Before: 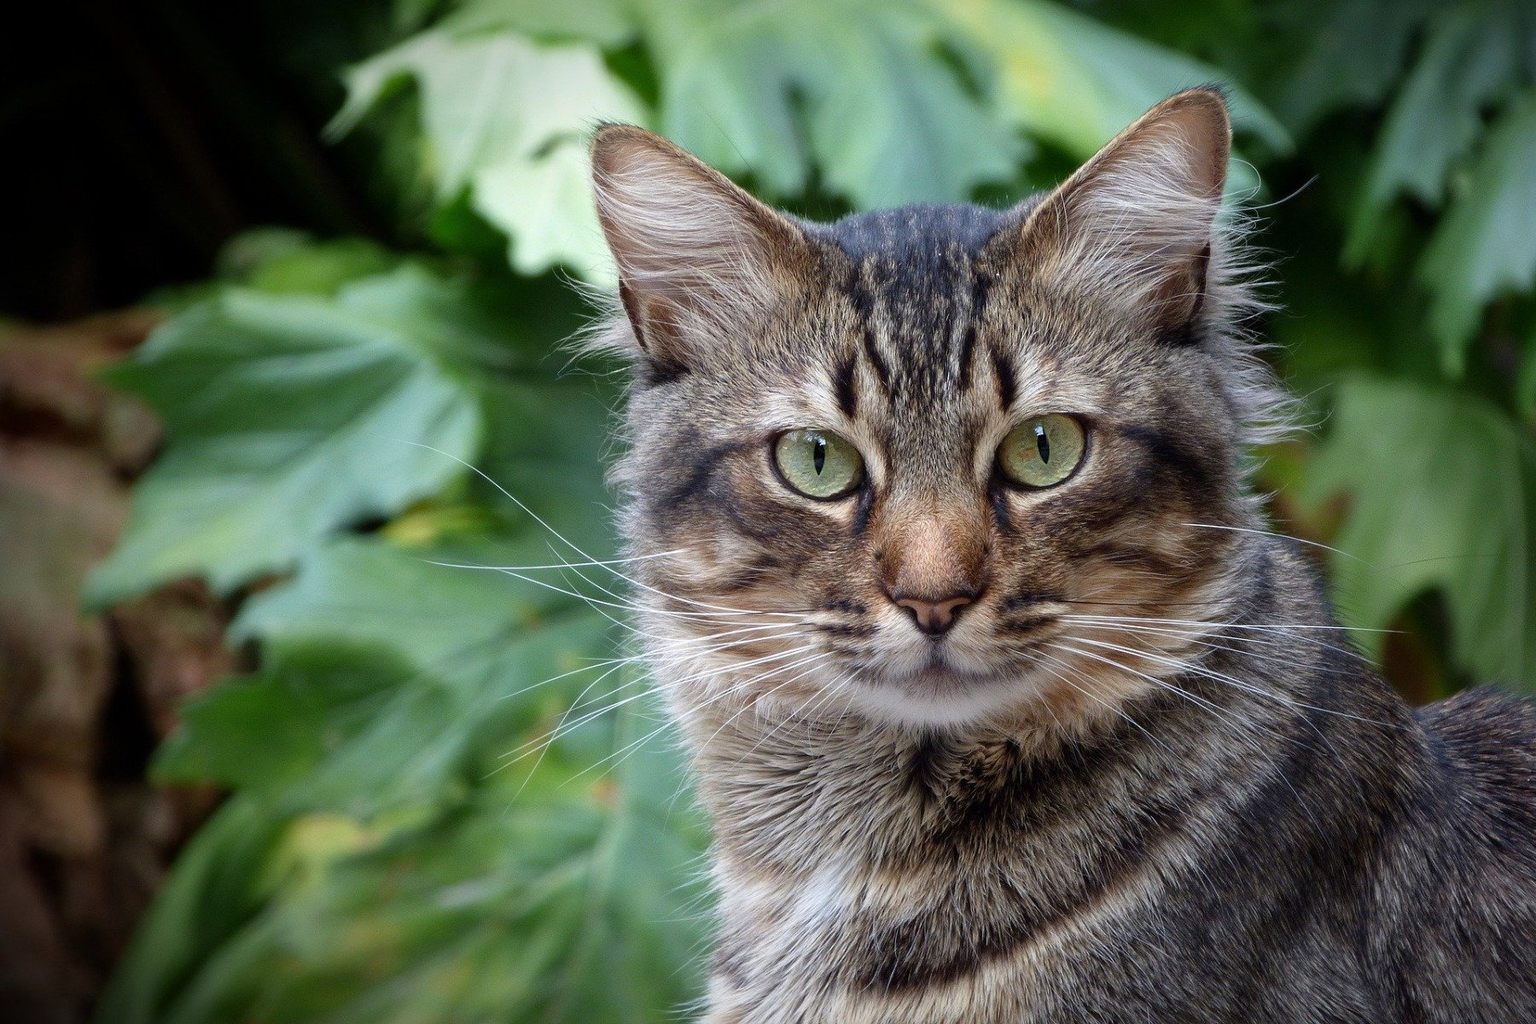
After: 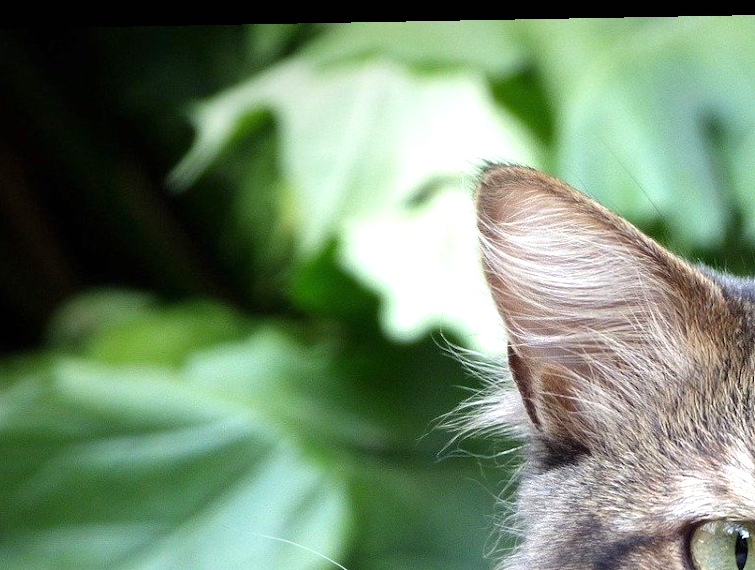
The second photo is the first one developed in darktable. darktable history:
crop and rotate: left 10.817%, top 0.062%, right 47.194%, bottom 53.626%
rotate and perspective: lens shift (horizontal) -0.055, automatic cropping off
exposure: black level correction 0, exposure 0.6 EV, compensate highlight preservation false
